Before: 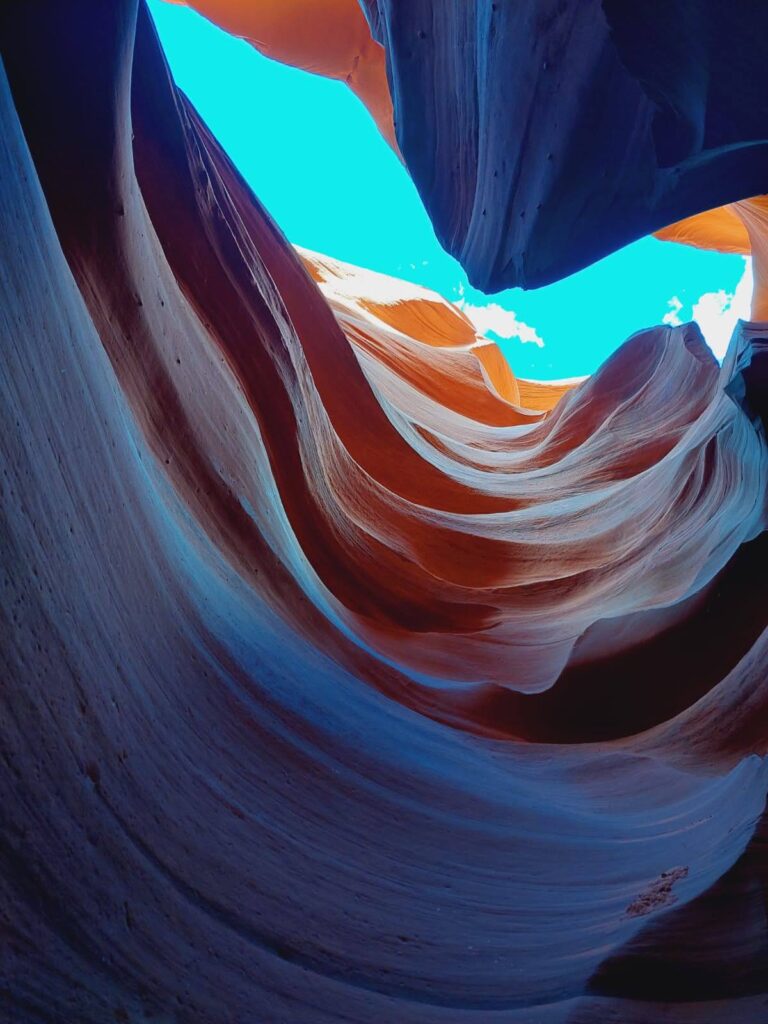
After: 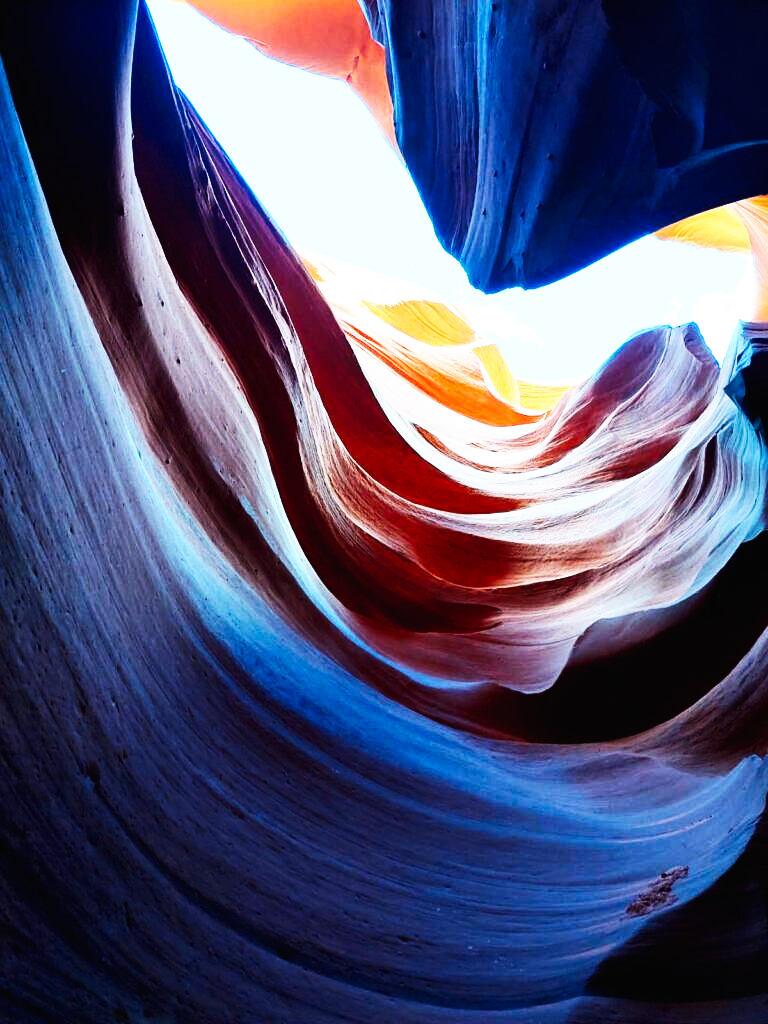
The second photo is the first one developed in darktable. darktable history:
tone equalizer: -8 EV -1.08 EV, -7 EV -1.01 EV, -6 EV -0.867 EV, -5 EV -0.578 EV, -3 EV 0.578 EV, -2 EV 0.867 EV, -1 EV 1.01 EV, +0 EV 1.08 EV, edges refinement/feathering 500, mask exposure compensation -1.57 EV, preserve details no
base curve: curves: ch0 [(0, 0) (0.007, 0.004) (0.027, 0.03) (0.046, 0.07) (0.207, 0.54) (0.442, 0.872) (0.673, 0.972) (1, 1)], preserve colors none
